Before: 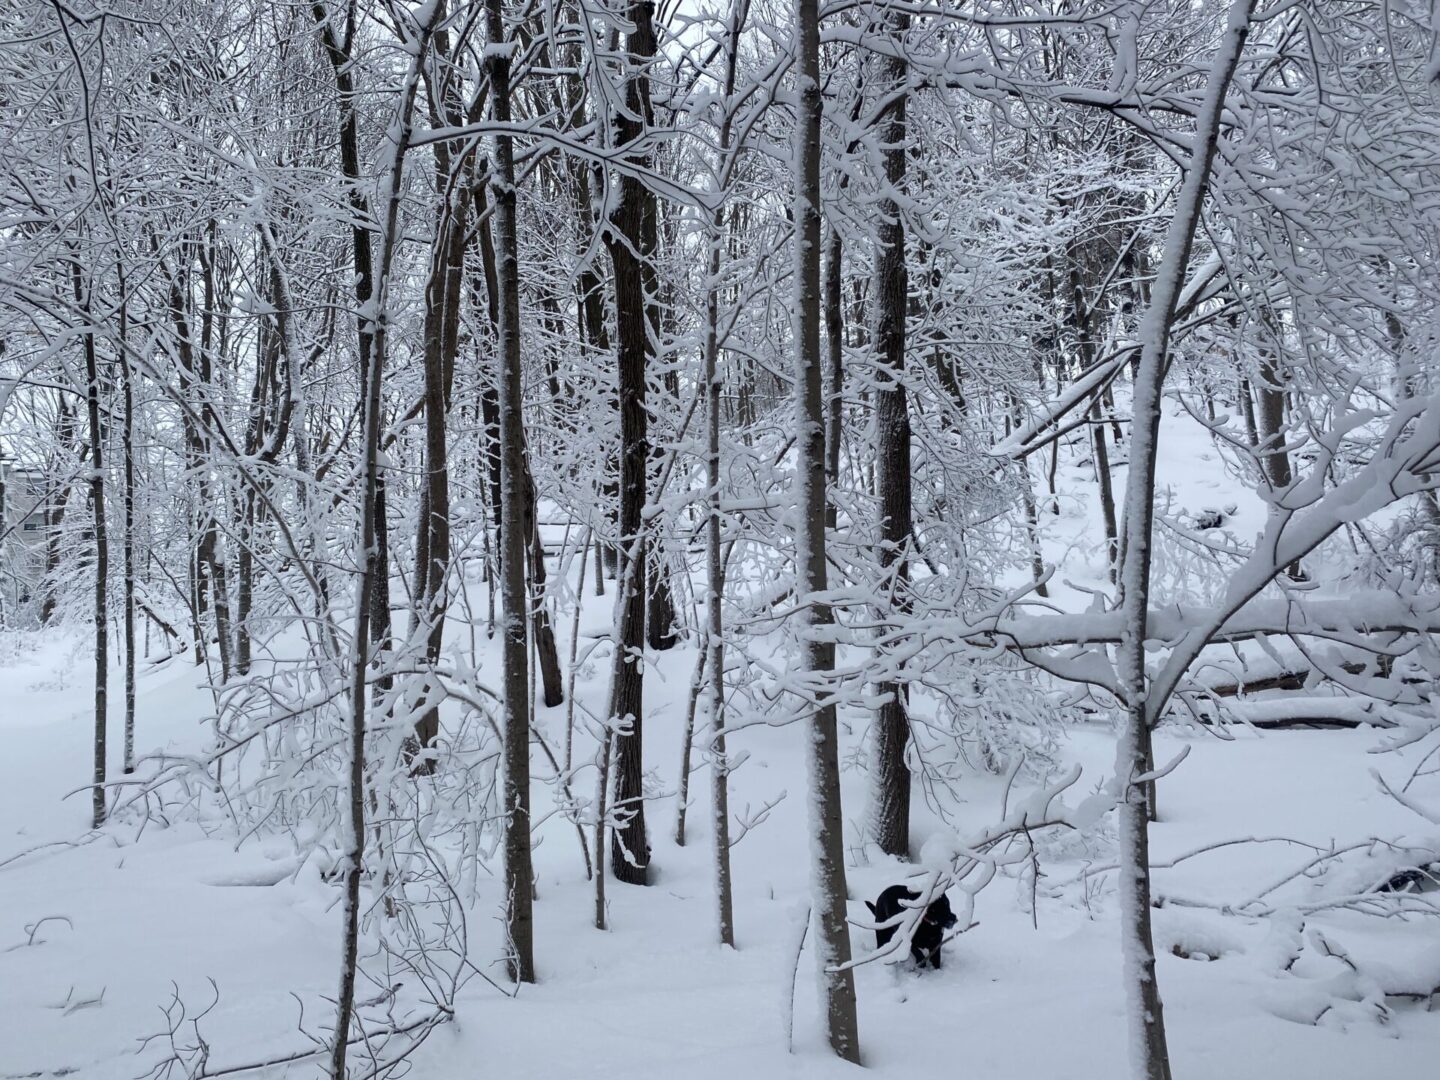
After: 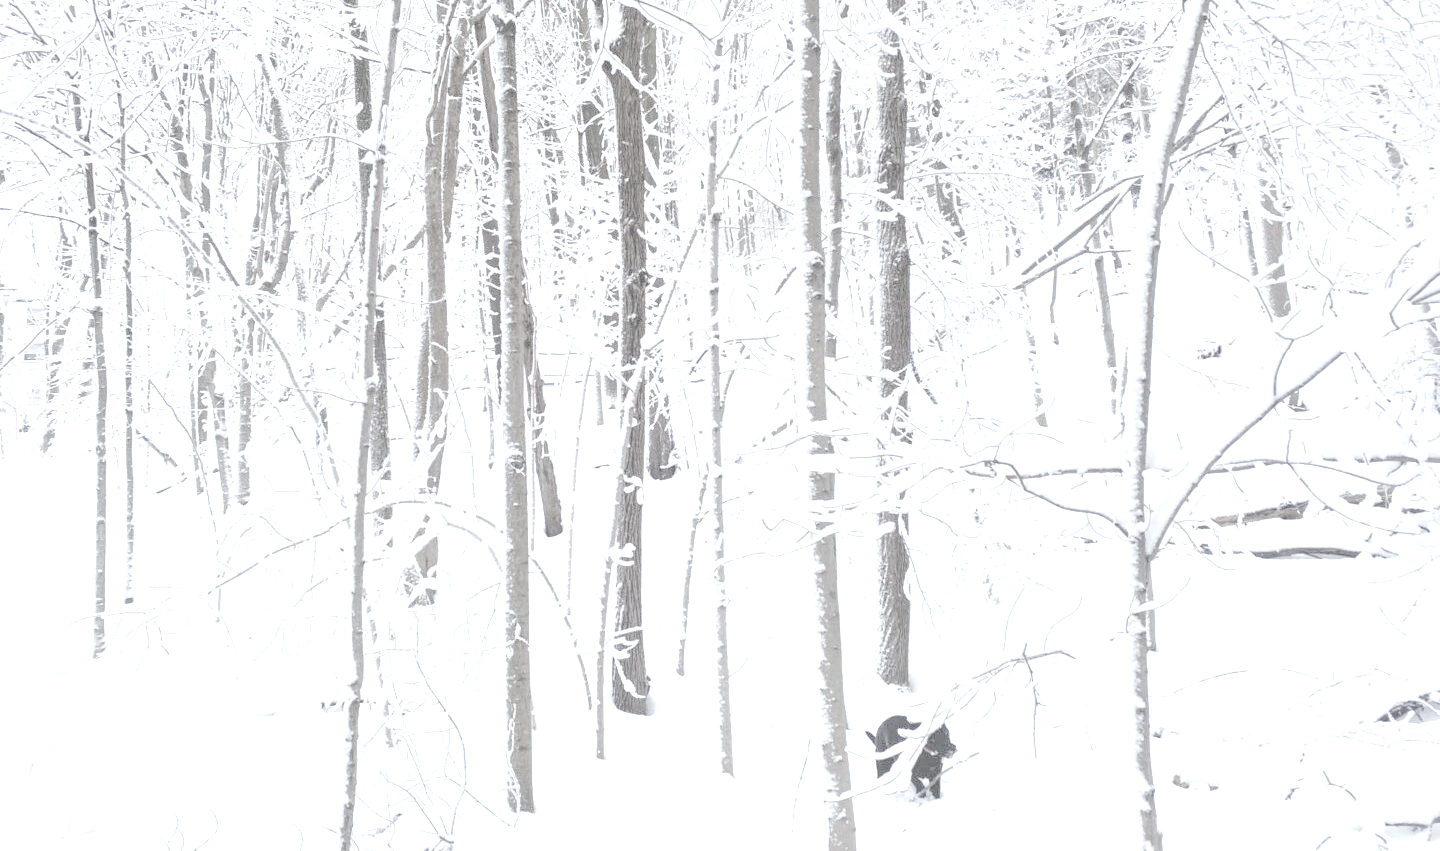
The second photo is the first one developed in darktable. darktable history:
contrast brightness saturation: contrast -0.31, brightness 0.735, saturation -0.788
crop and rotate: top 15.778%, bottom 5.348%
contrast equalizer: y [[0.5 ×6], [0.5 ×6], [0.5, 0.5, 0.501, 0.545, 0.707, 0.863], [0 ×6], [0 ×6]], mix 0.279
exposure: exposure 3.095 EV, compensate highlight preservation false
local contrast: on, module defaults
